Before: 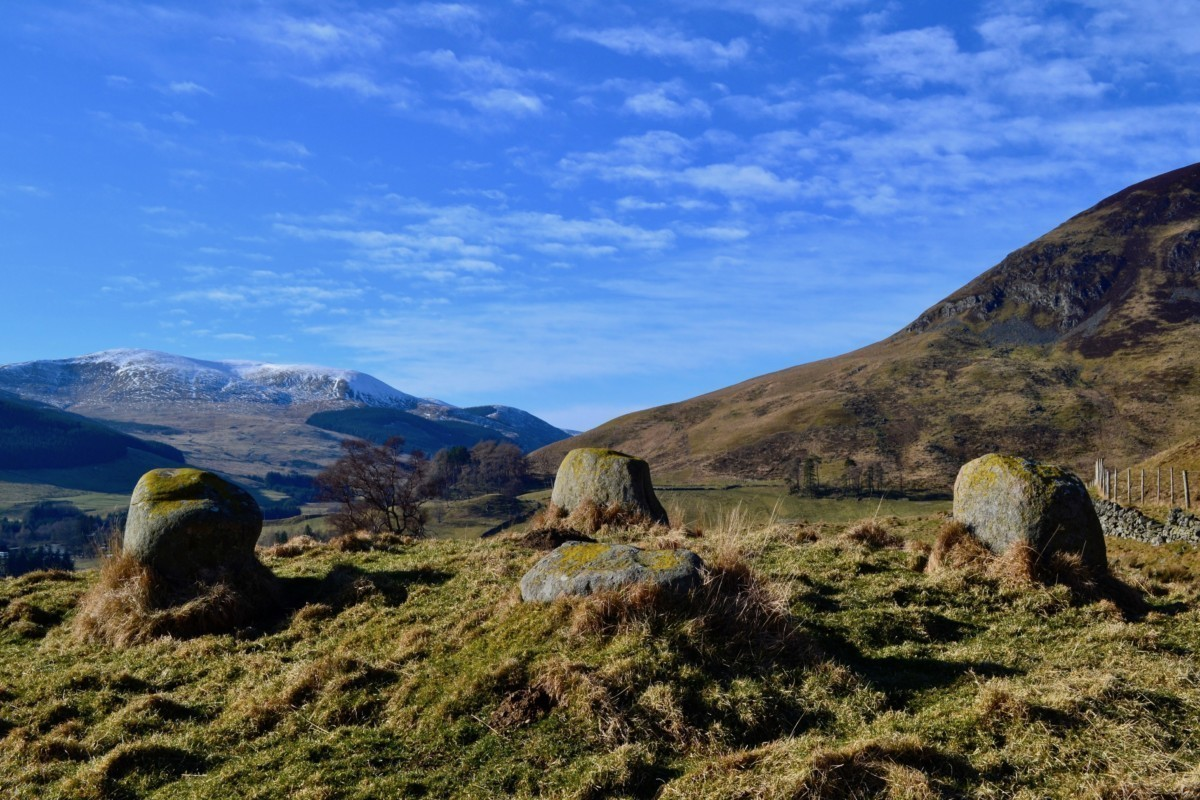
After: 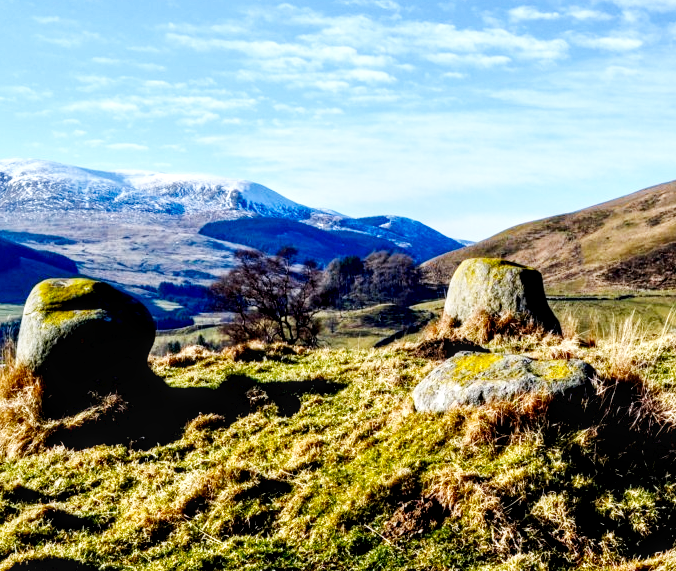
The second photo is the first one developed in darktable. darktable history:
local contrast: highlights 59%, detail 145%
exposure: black level correction 0.002, exposure 0.15 EV, compensate highlight preservation false
base curve: curves: ch0 [(0, 0.003) (0.001, 0.002) (0.006, 0.004) (0.02, 0.022) (0.048, 0.086) (0.094, 0.234) (0.162, 0.431) (0.258, 0.629) (0.385, 0.8) (0.548, 0.918) (0.751, 0.988) (1, 1)], preserve colors none
crop: left 8.966%, top 23.852%, right 34.699%, bottom 4.703%
